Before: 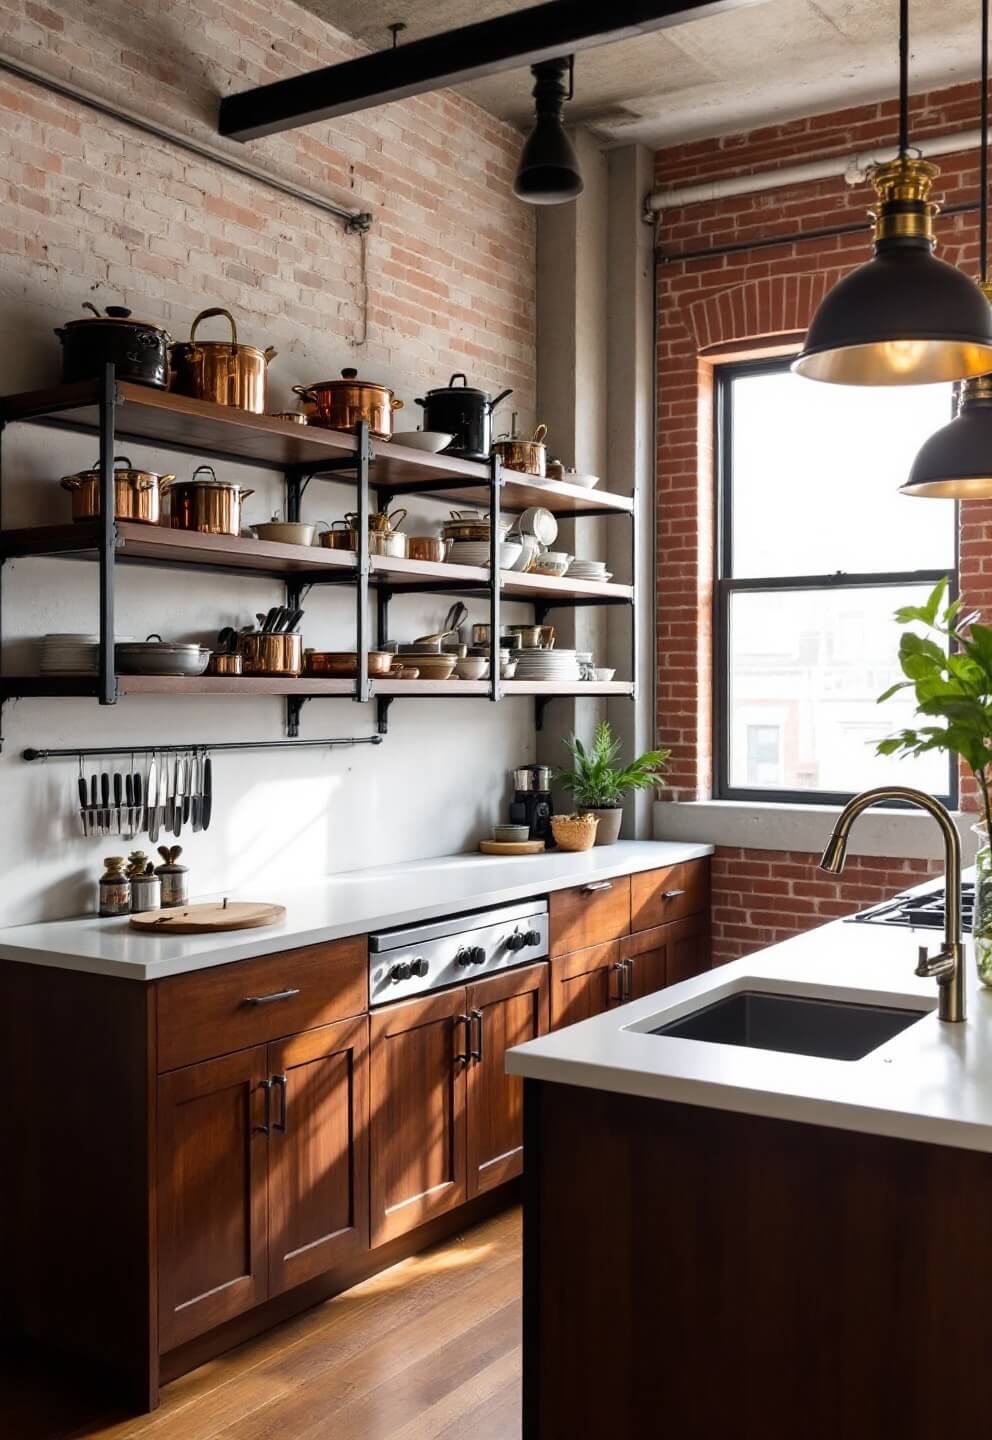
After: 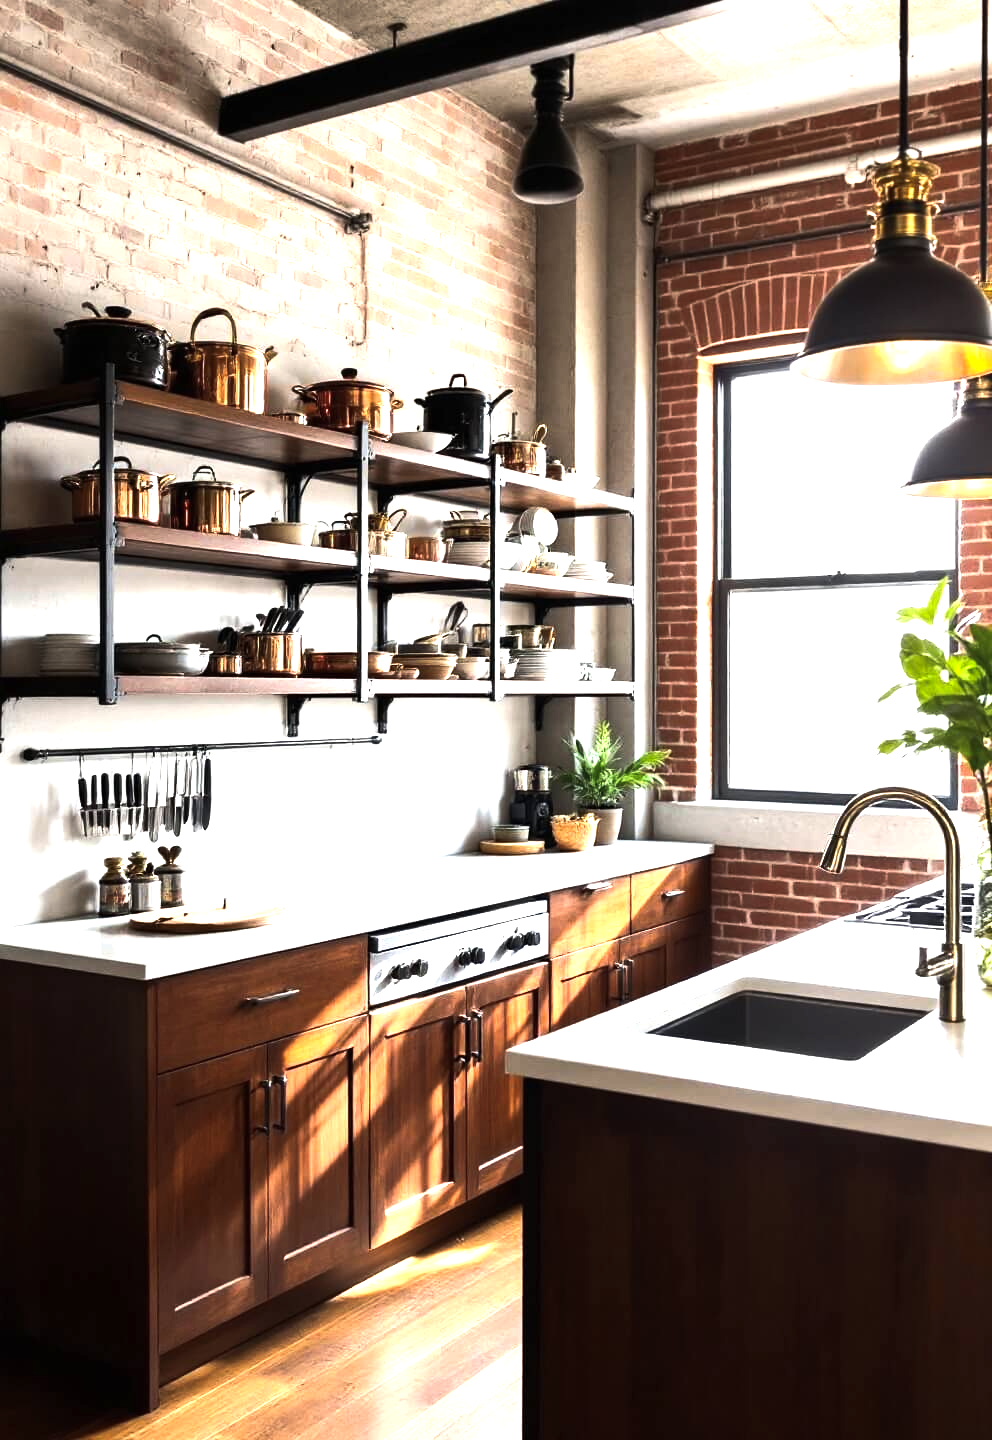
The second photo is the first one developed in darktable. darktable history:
color balance rgb: perceptual saturation grading › global saturation 0.767%, perceptual brilliance grading › highlights 3.595%, perceptual brilliance grading › mid-tones -18.552%, perceptual brilliance grading › shadows -41.478%, global vibrance 14.971%
exposure: black level correction 0, exposure 1.45 EV, compensate exposure bias true, compensate highlight preservation false
